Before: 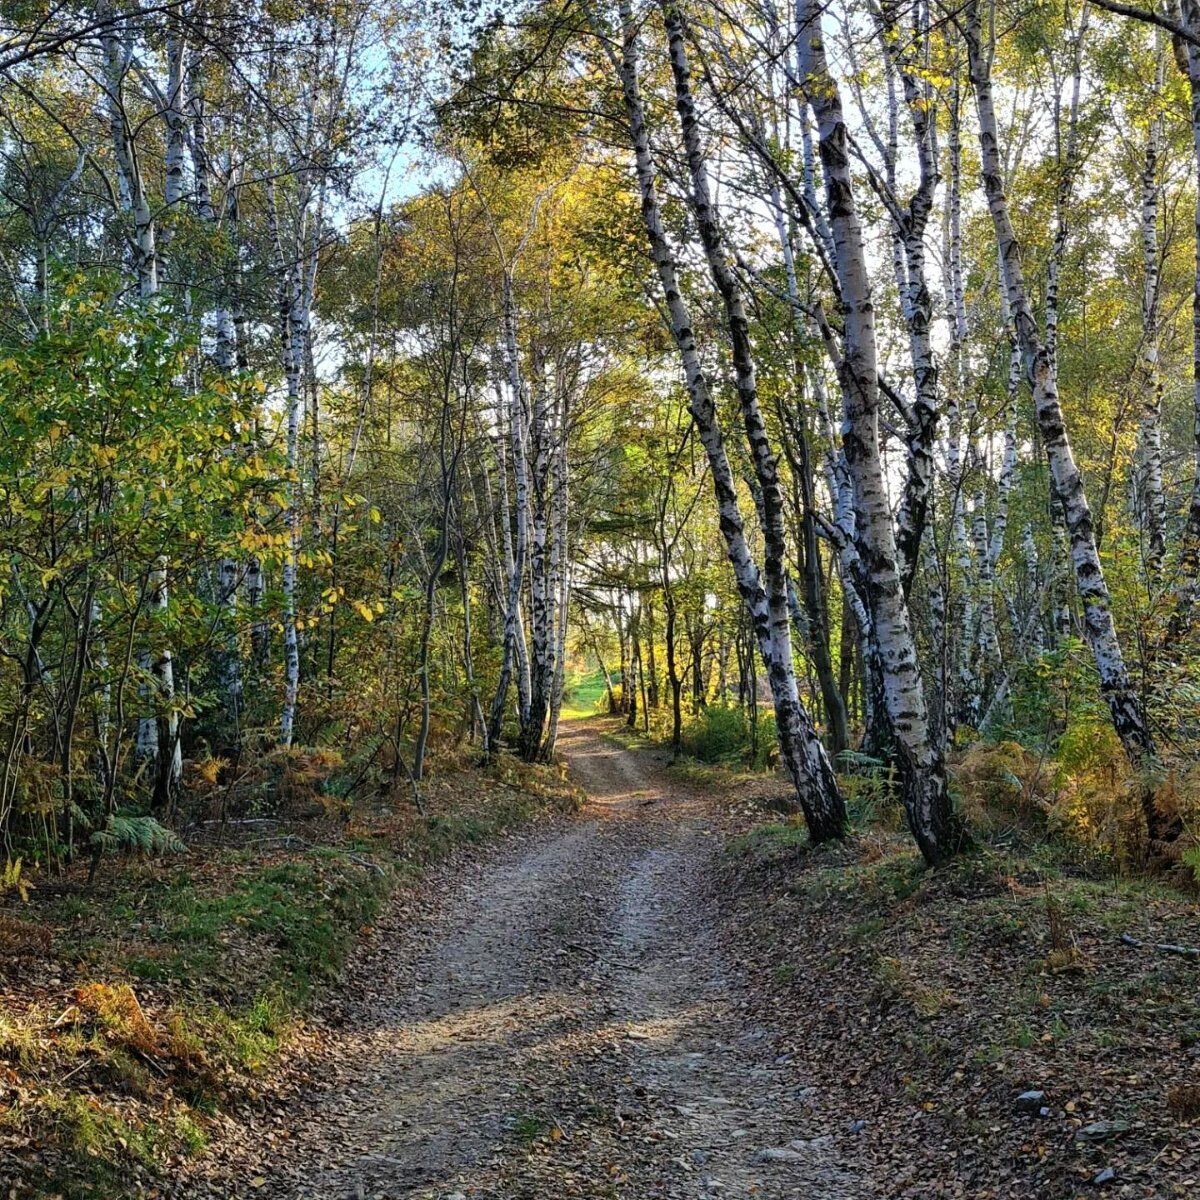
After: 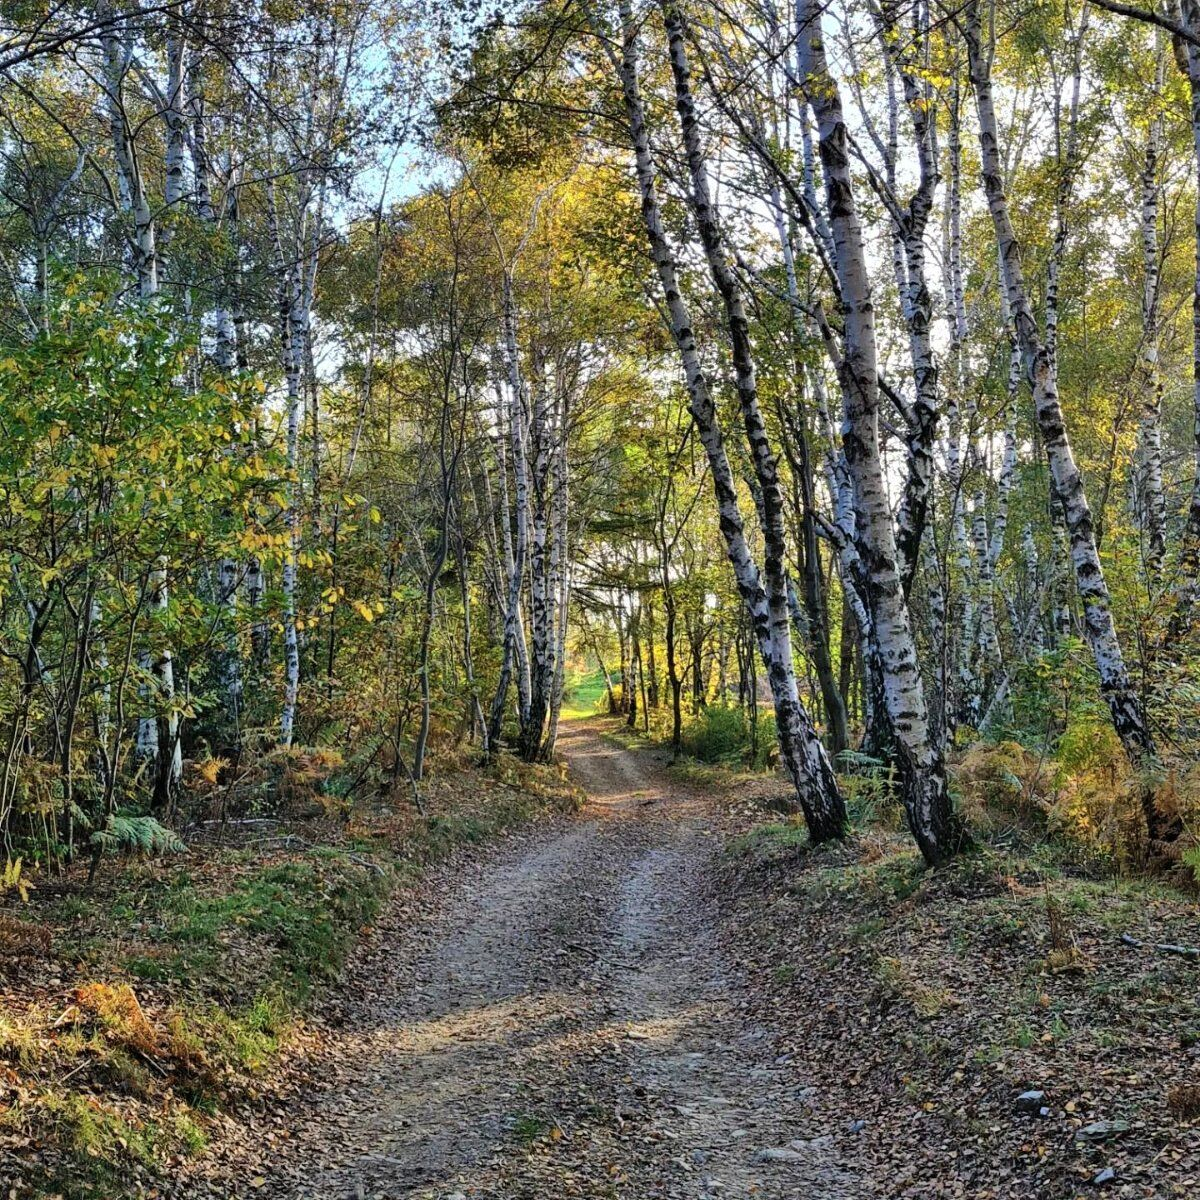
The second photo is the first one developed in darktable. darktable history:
shadows and highlights: shadows 59.57, soften with gaussian
